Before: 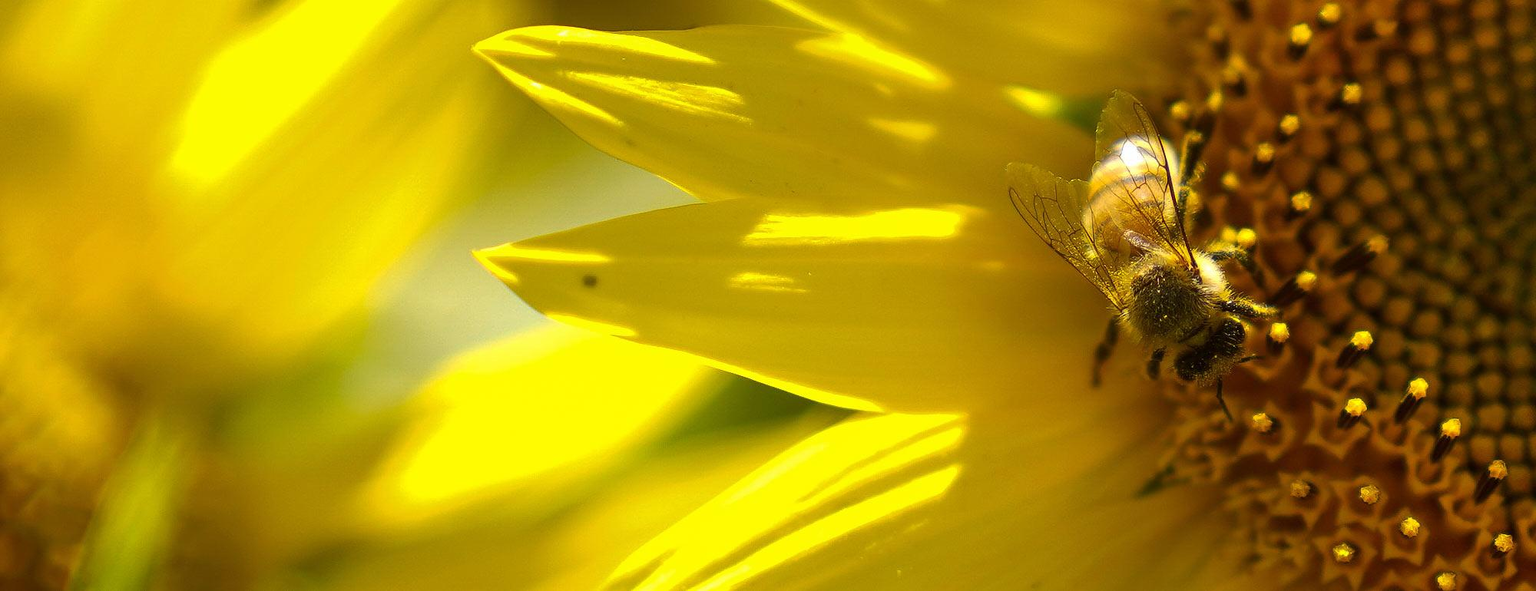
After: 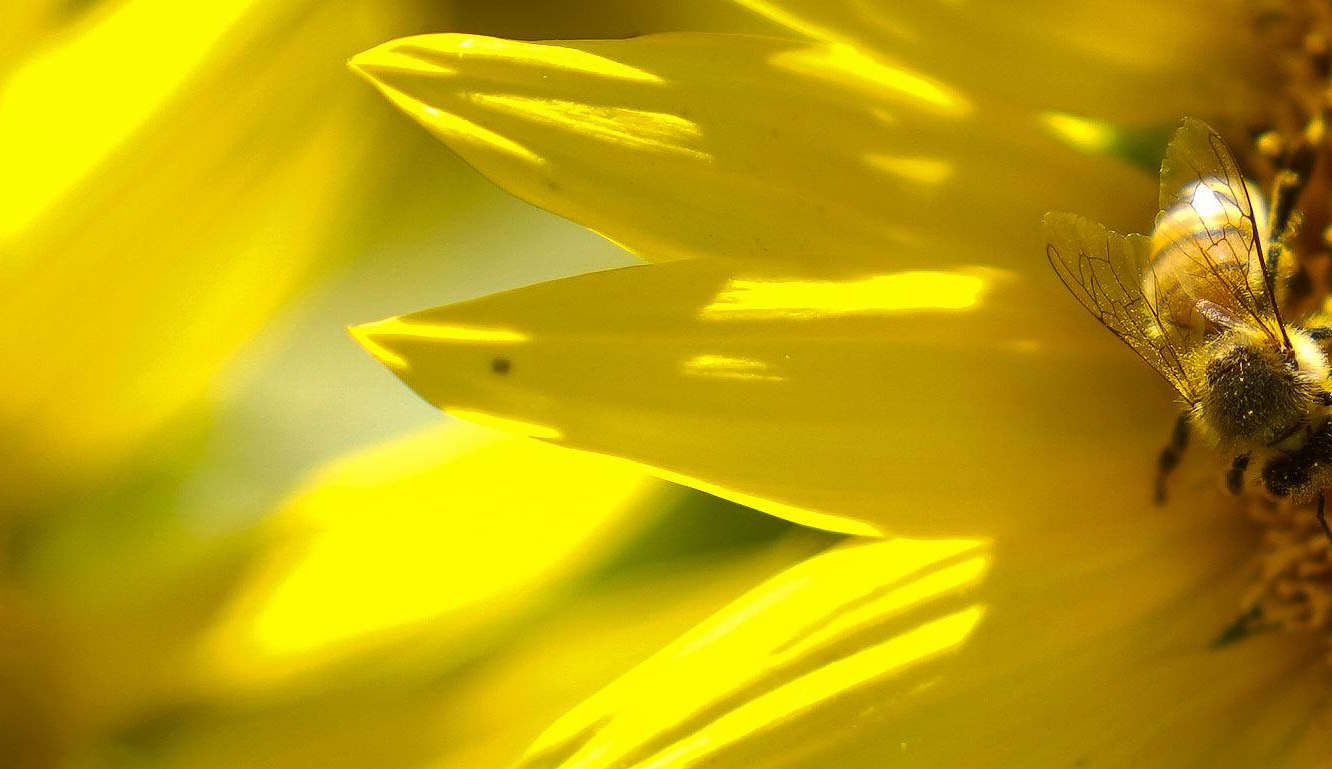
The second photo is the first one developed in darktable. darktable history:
crop and rotate: left 13.354%, right 20.025%
